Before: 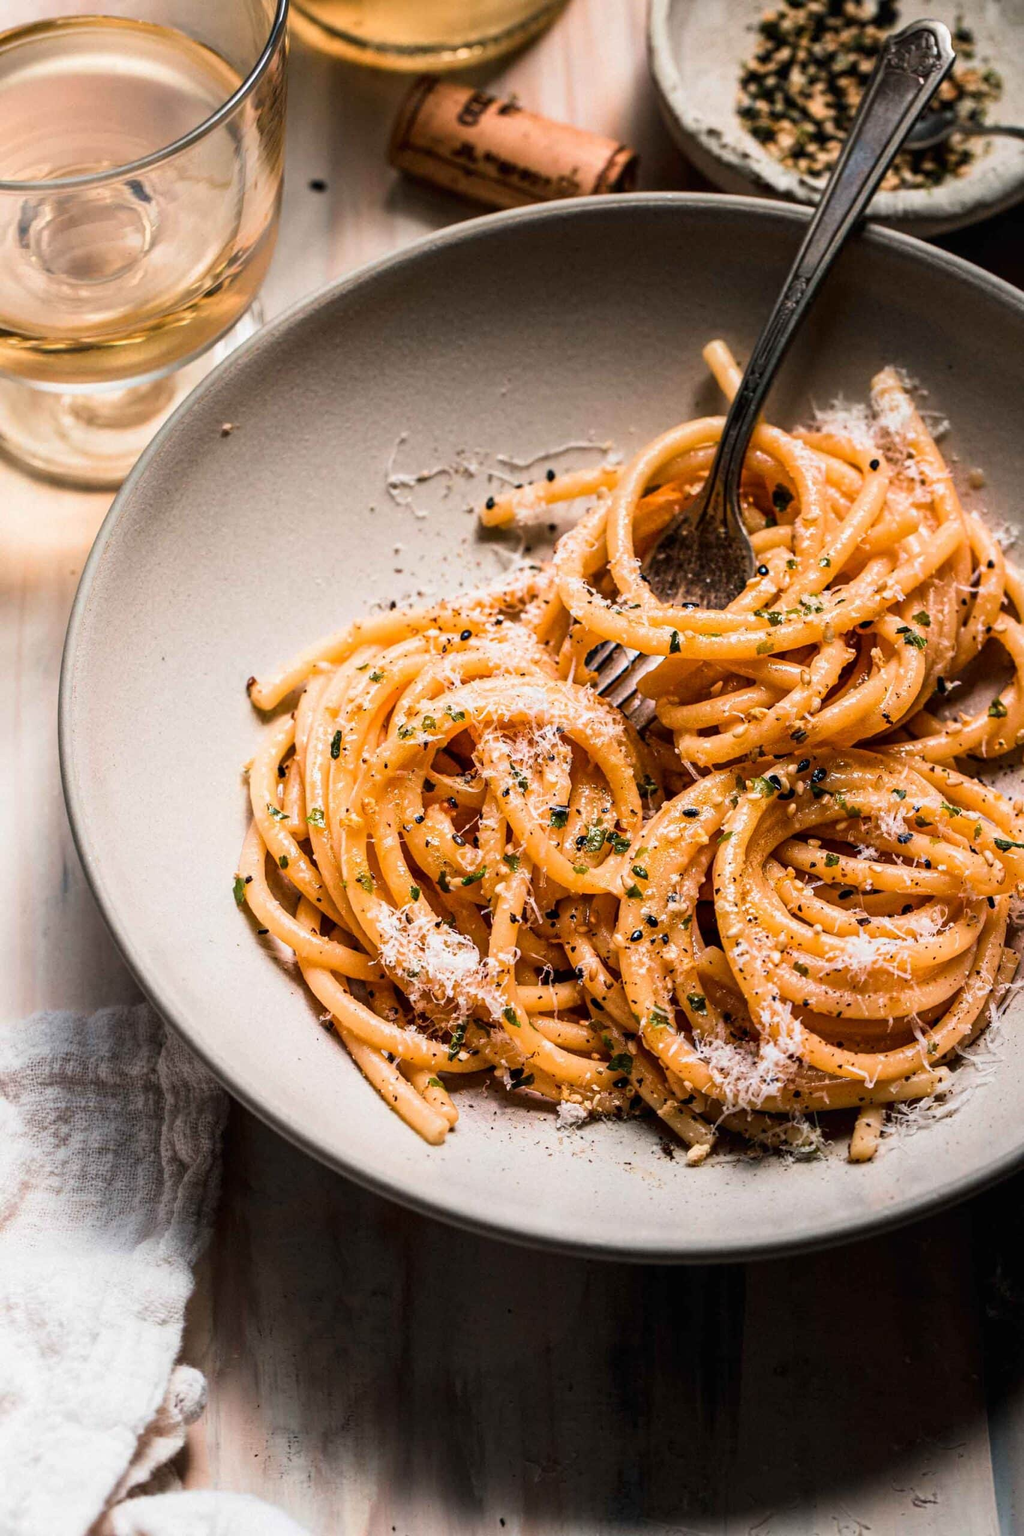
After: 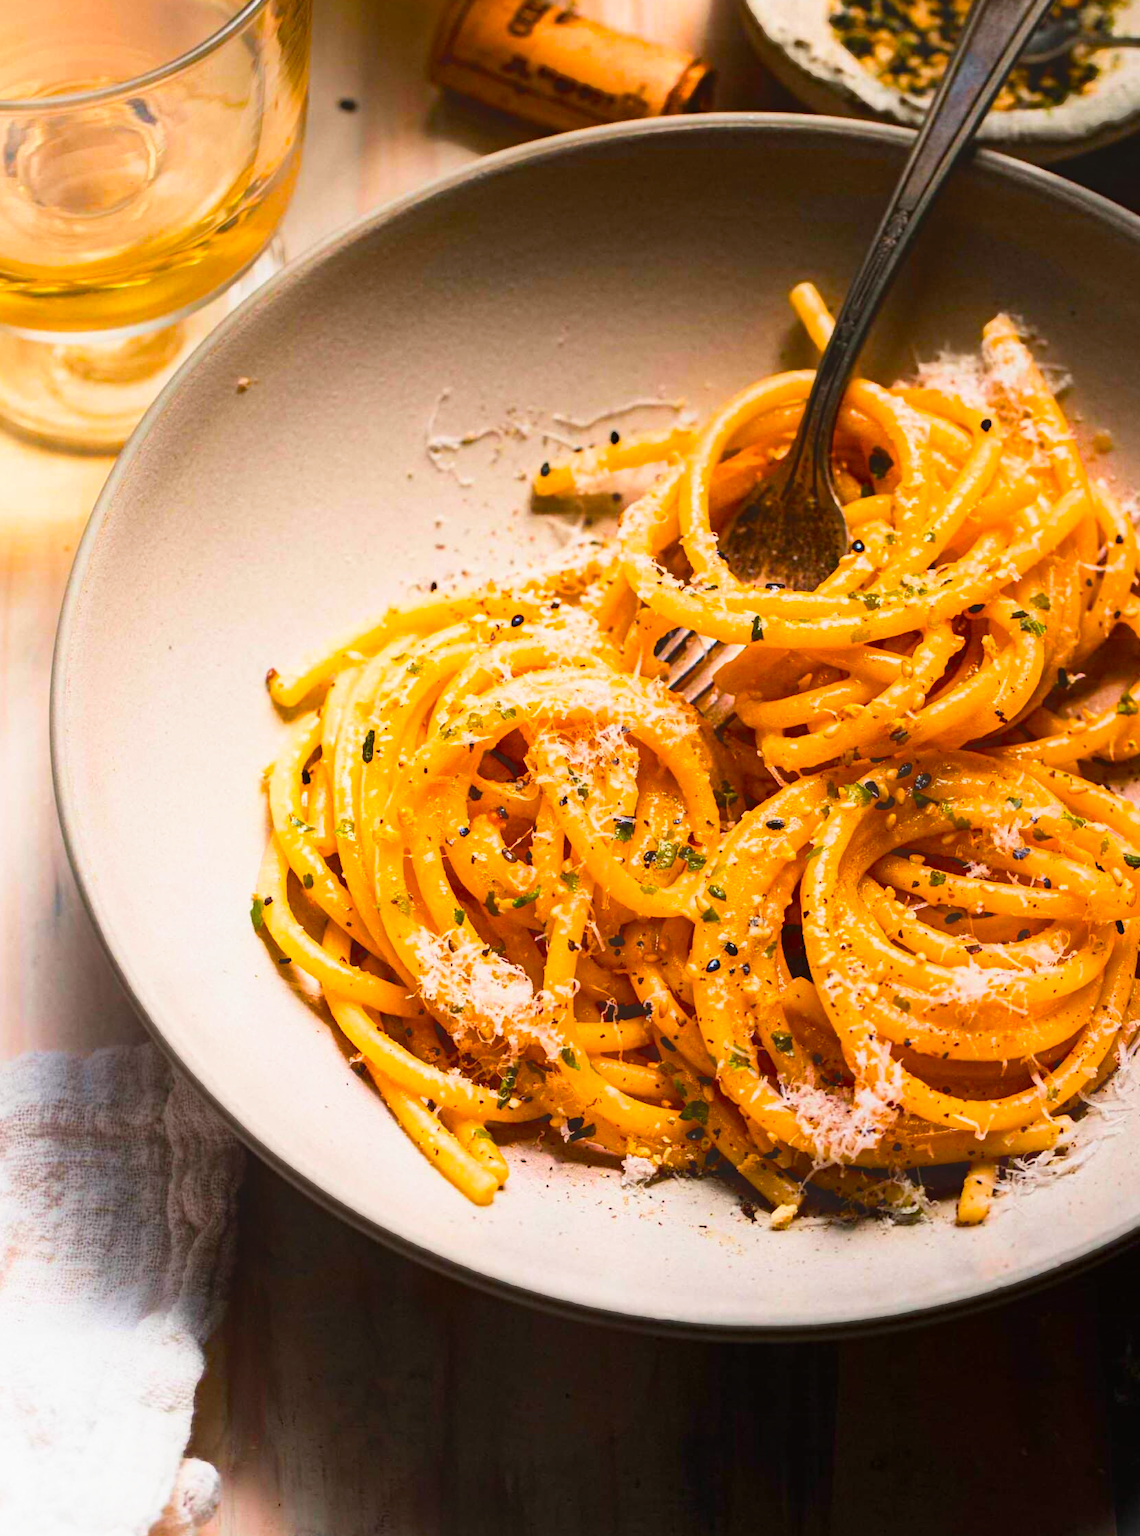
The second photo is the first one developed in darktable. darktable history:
crop: left 1.507%, top 6.147%, right 1.379%, bottom 6.637%
contrast brightness saturation: saturation 0.13
color balance rgb: linear chroma grading › global chroma 15%, perceptual saturation grading › global saturation 30%
base curve: curves: ch0 [(0, 0) (0.688, 0.865) (1, 1)], preserve colors none
haze removal: compatibility mode true, adaptive false
contrast equalizer: octaves 7, y [[0.6 ×6], [0.55 ×6], [0 ×6], [0 ×6], [0 ×6]], mix -1
